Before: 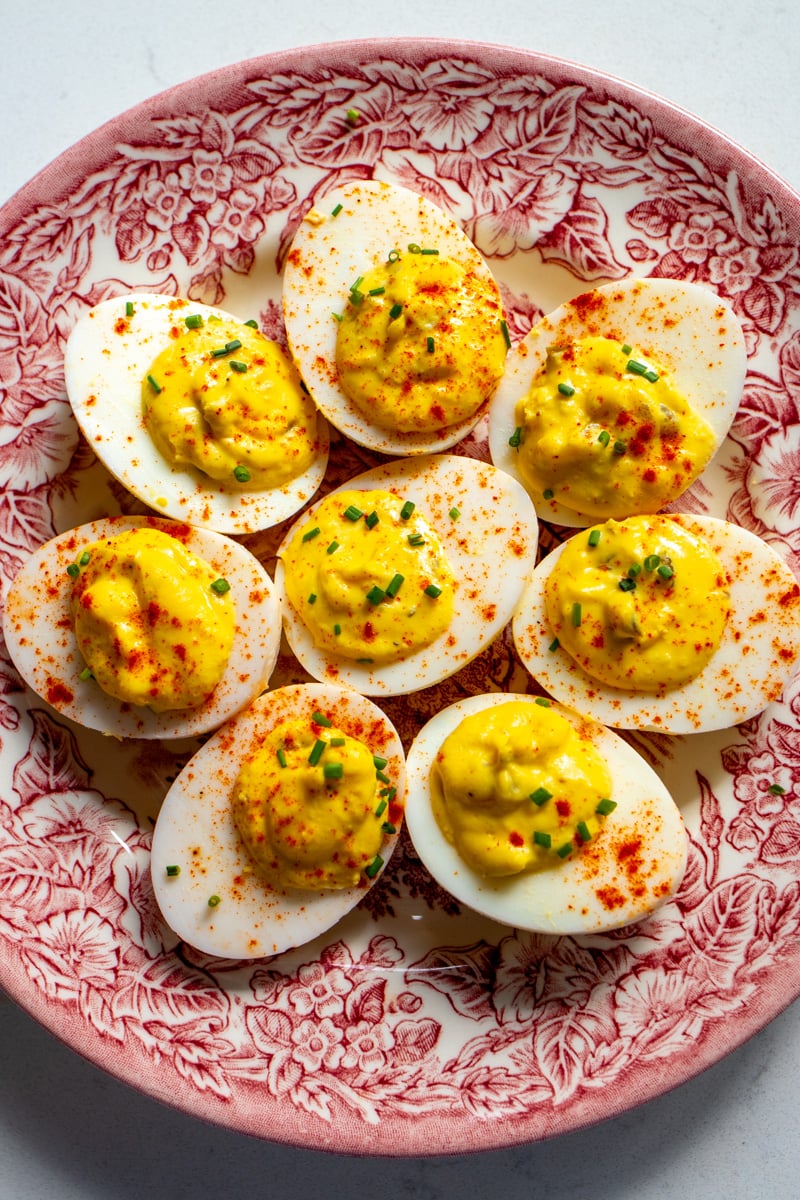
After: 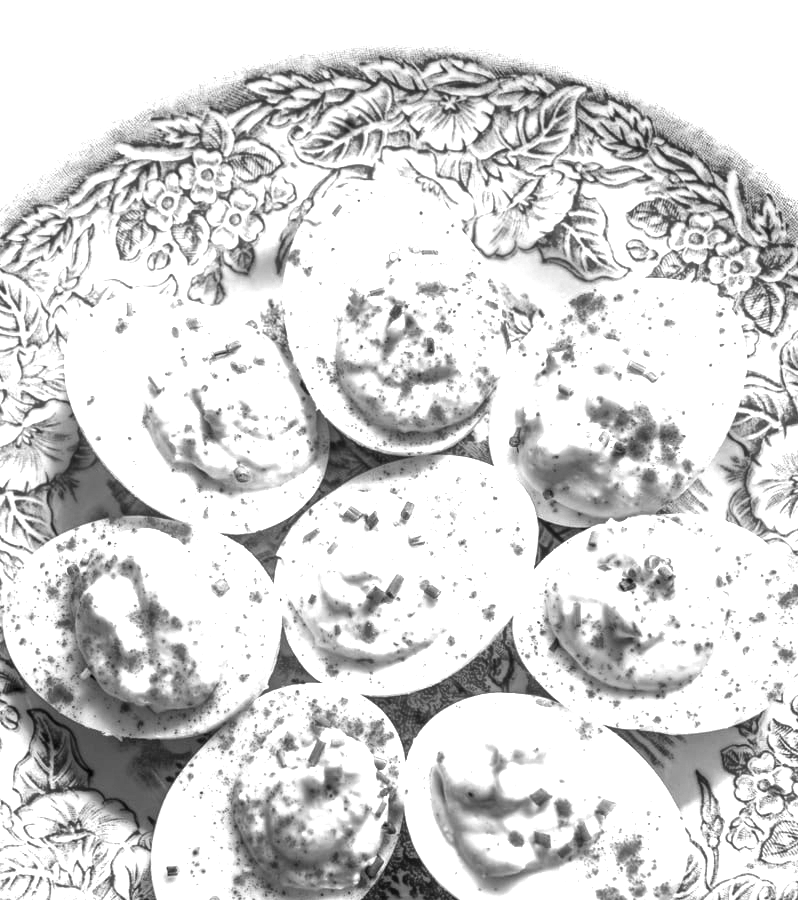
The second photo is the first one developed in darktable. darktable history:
color zones: curves: ch0 [(0.002, 0.593) (0.143, 0.417) (0.285, 0.541) (0.455, 0.289) (0.608, 0.327) (0.727, 0.283) (0.869, 0.571) (1, 0.603)]; ch1 [(0, 0) (0.143, 0) (0.286, 0) (0.429, 0) (0.571, 0) (0.714, 0) (0.857, 0)]
crop: bottom 24.967%
local contrast: on, module defaults
exposure: black level correction 0, exposure 1.45 EV, compensate exposure bias true, compensate highlight preservation false
